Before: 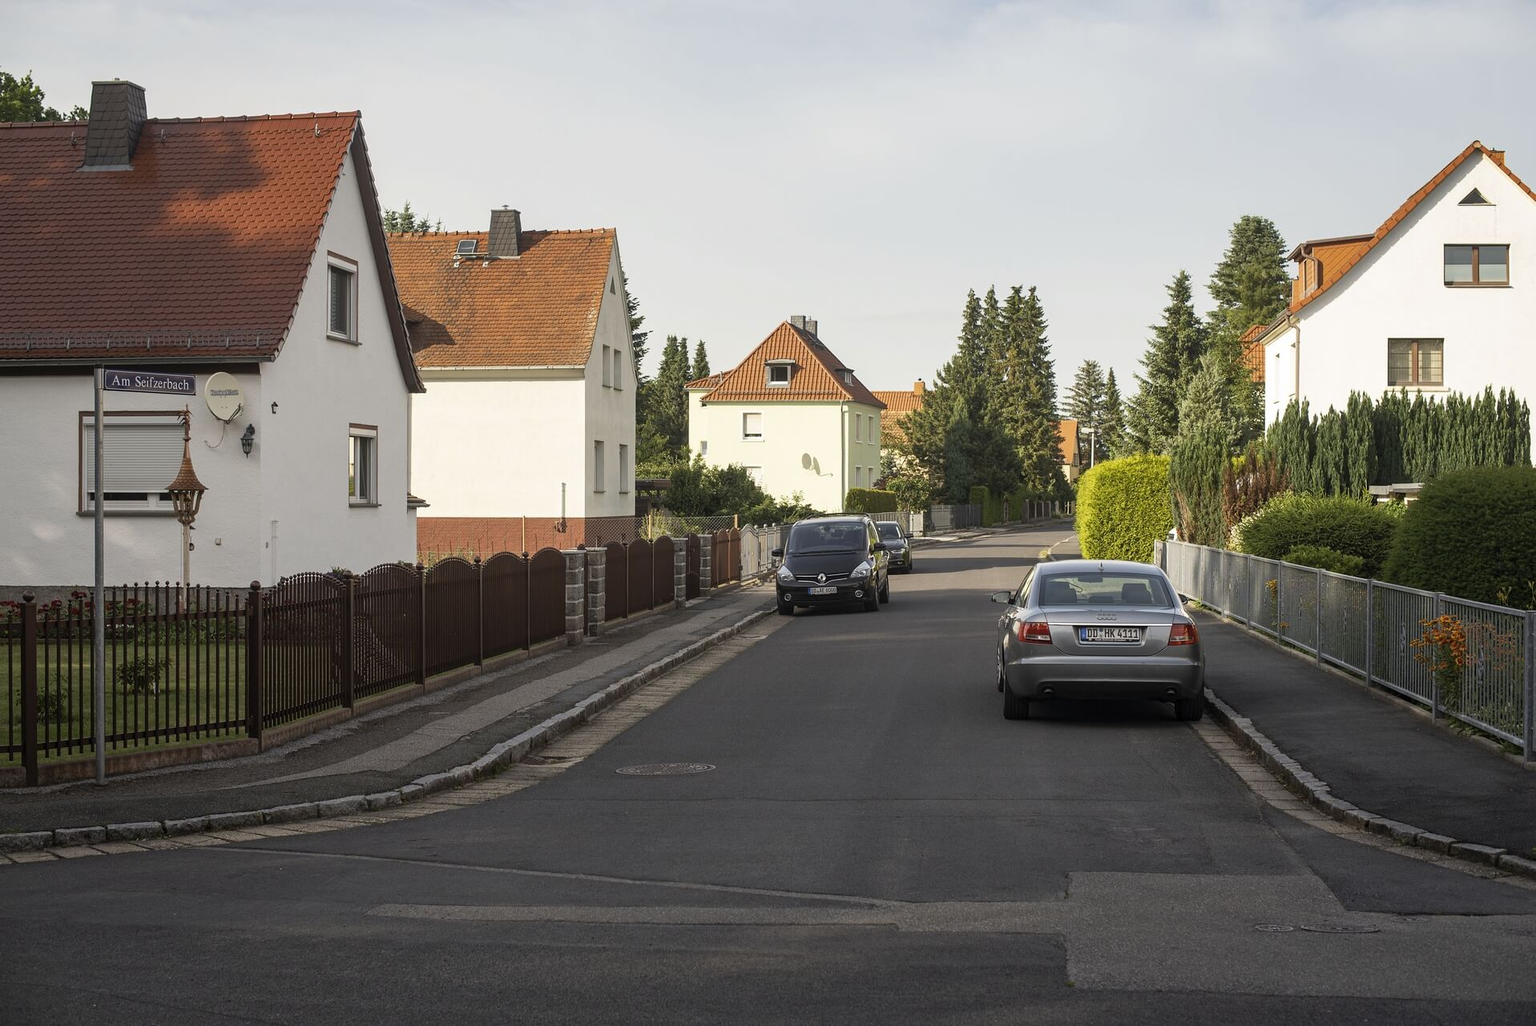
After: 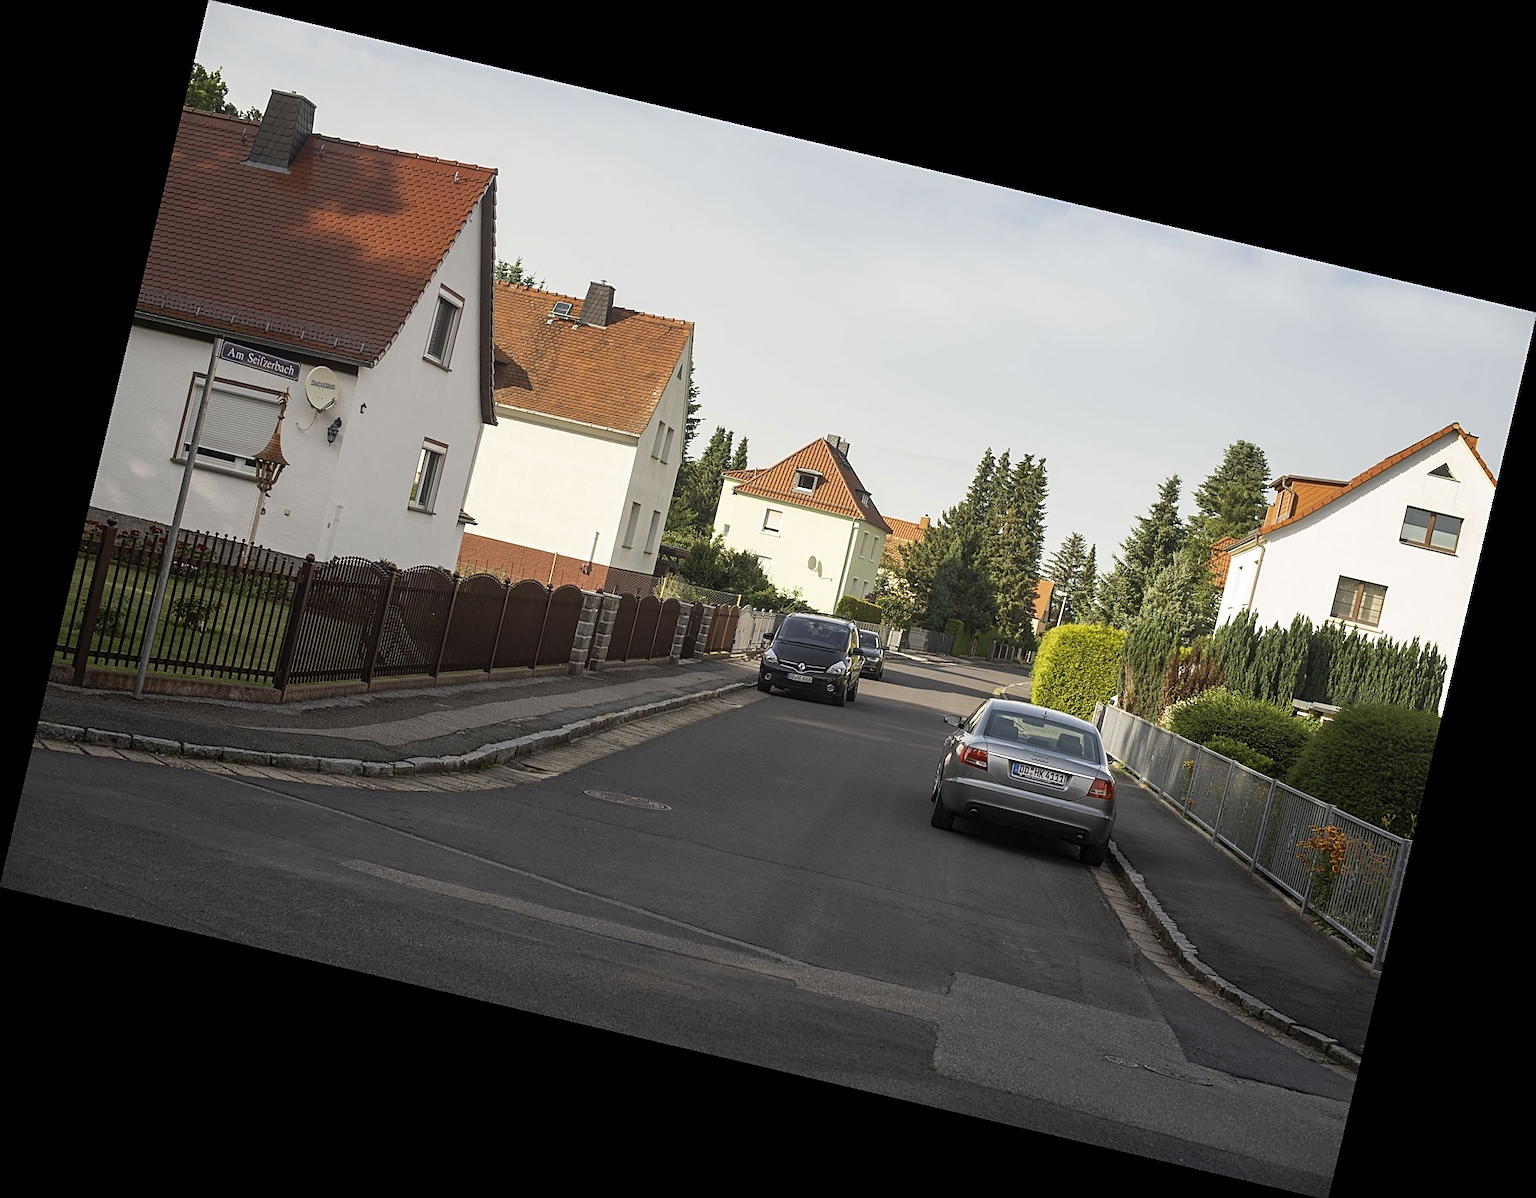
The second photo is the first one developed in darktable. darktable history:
rotate and perspective: rotation 13.27°, automatic cropping off
sharpen: on, module defaults
